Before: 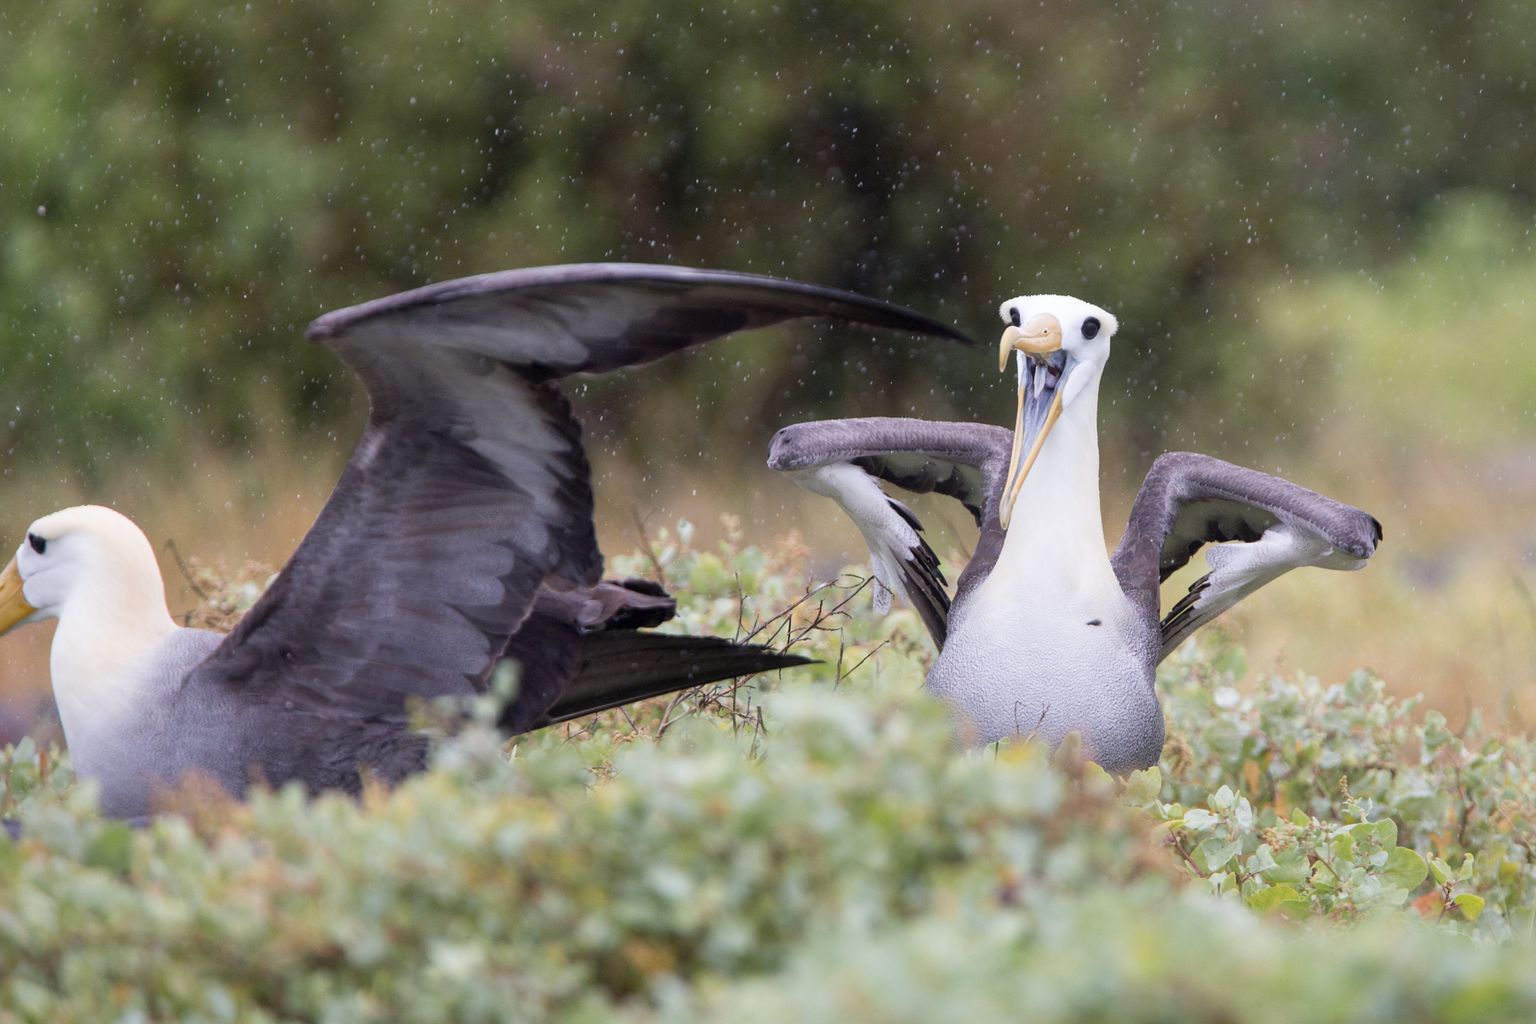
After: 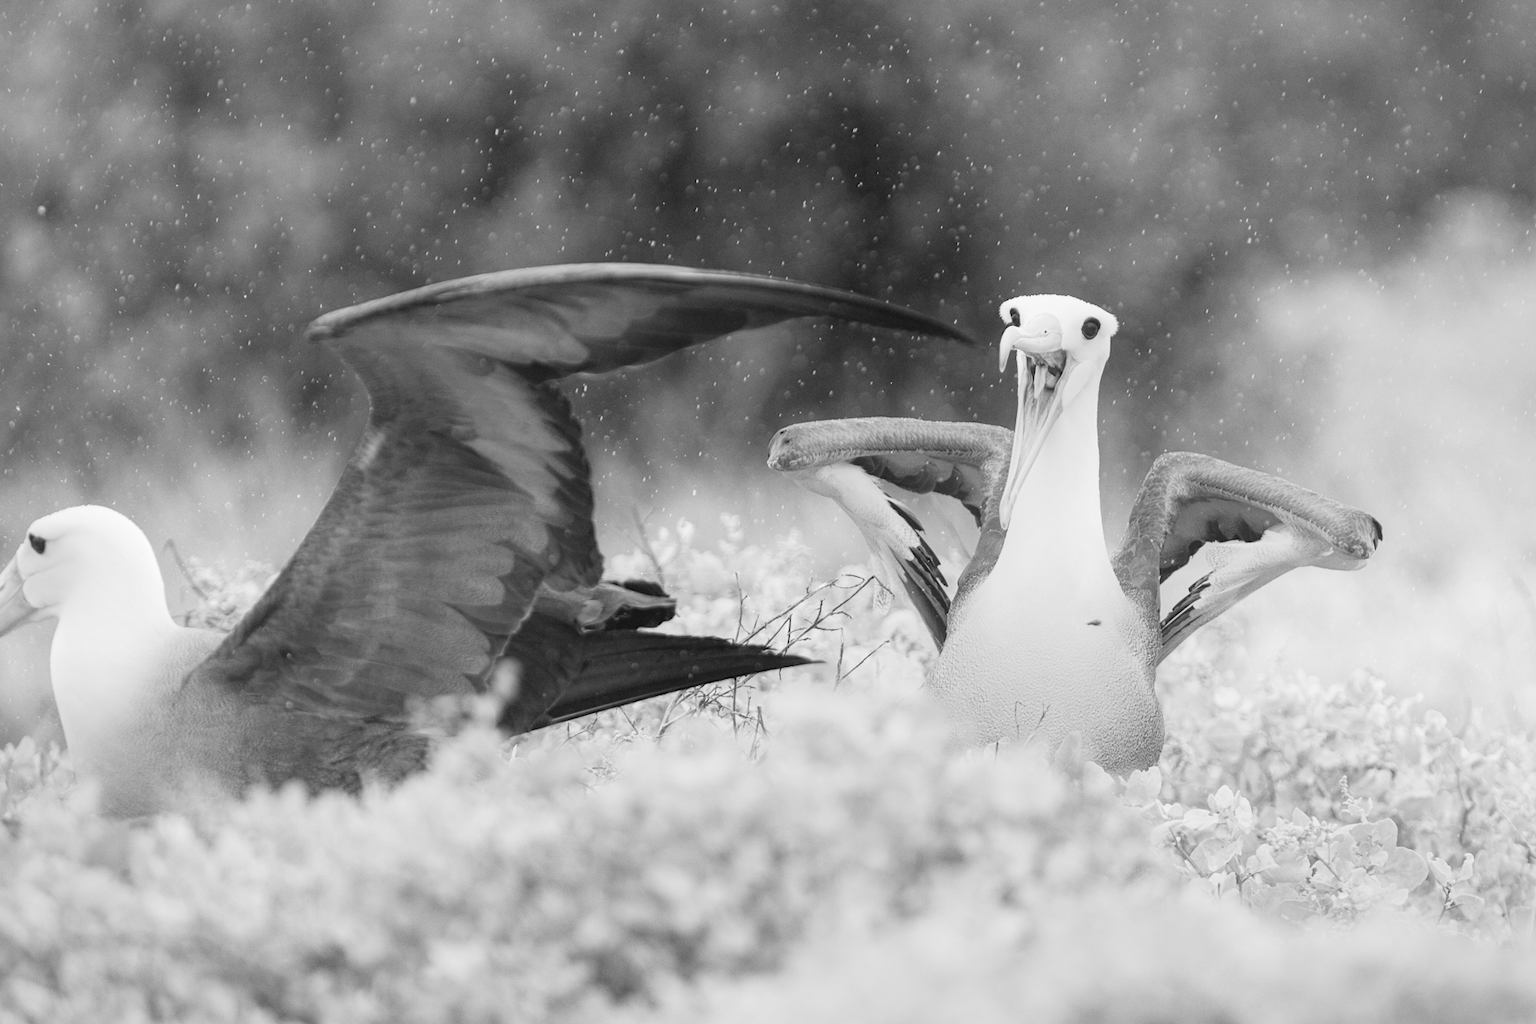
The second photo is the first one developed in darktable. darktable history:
monochrome: a 26.22, b 42.67, size 0.8
exposure: exposure 0.493 EV, compensate highlight preservation false
contrast equalizer: y [[0.439, 0.44, 0.442, 0.457, 0.493, 0.498], [0.5 ×6], [0.5 ×6], [0 ×6], [0 ×6]]
contrast brightness saturation: contrast 0.2, brightness 0.2, saturation 0.8
